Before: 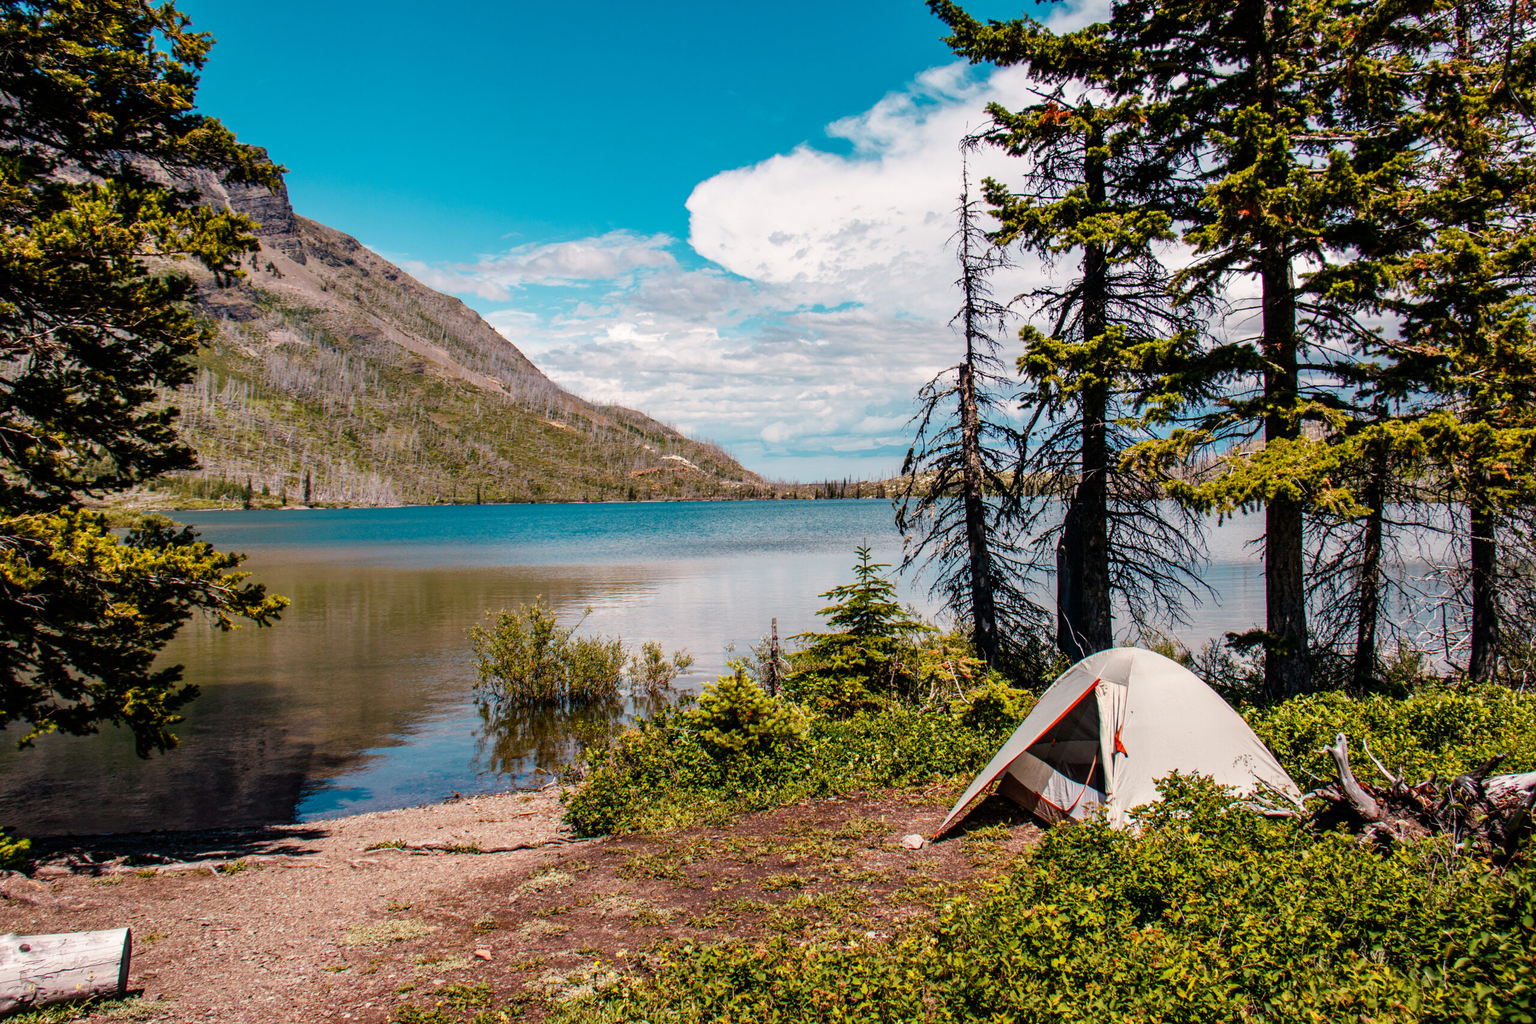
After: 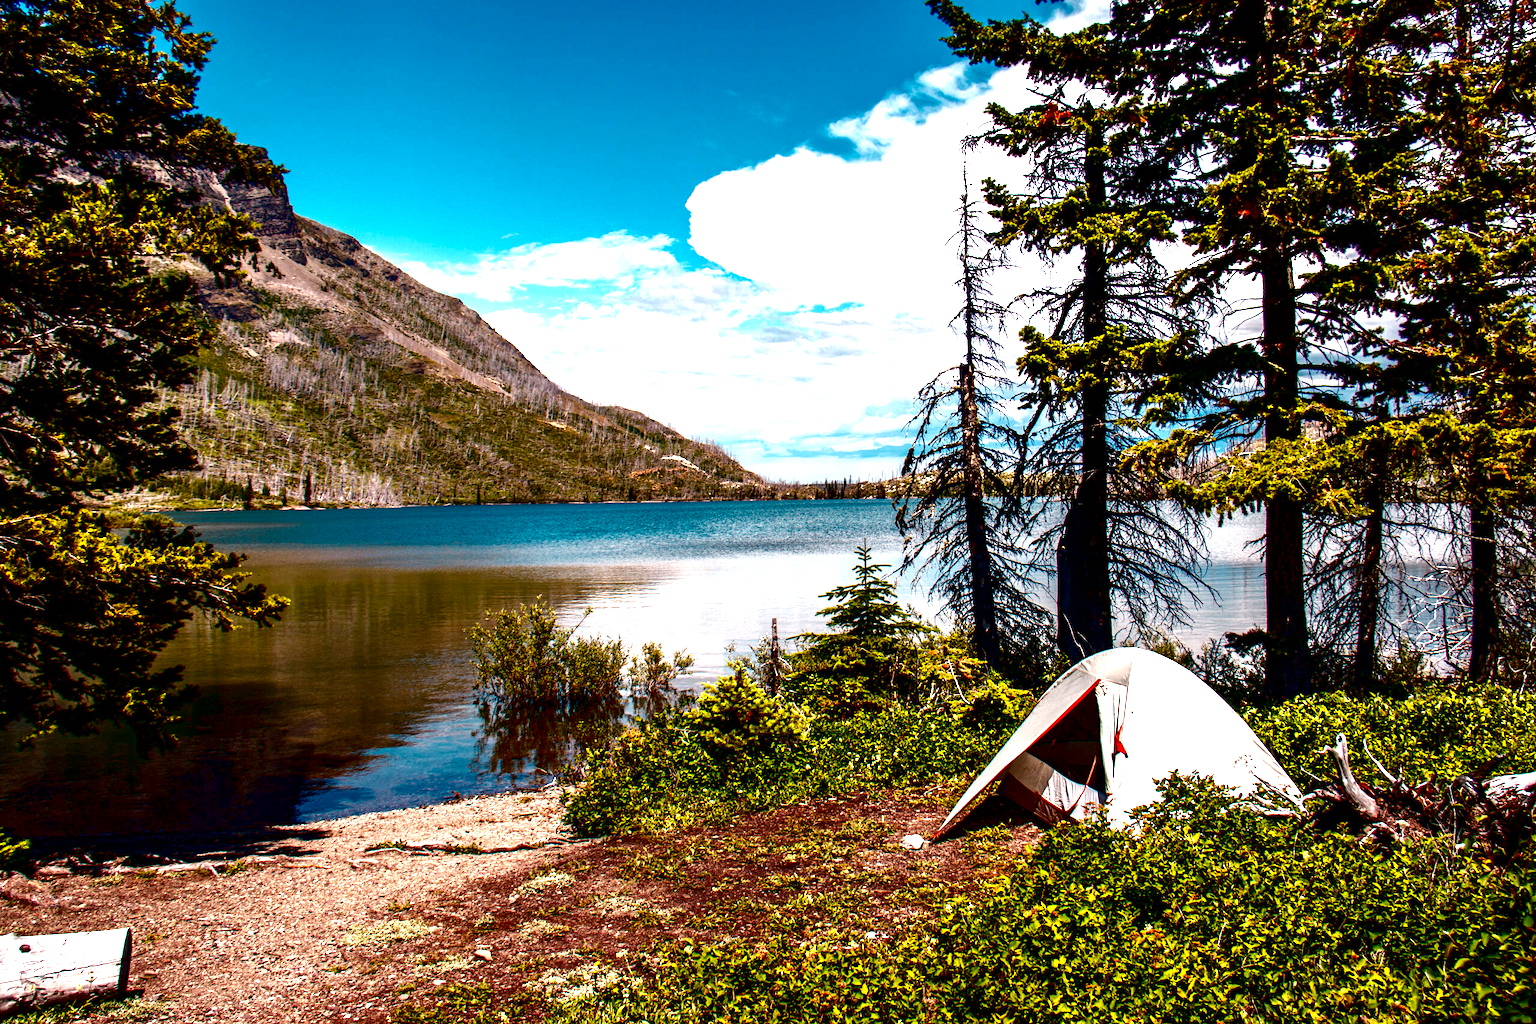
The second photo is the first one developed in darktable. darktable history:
contrast brightness saturation: contrast 0.089, brightness -0.602, saturation 0.172
exposure: black level correction 0.01, exposure 1 EV, compensate exposure bias true, compensate highlight preservation false
